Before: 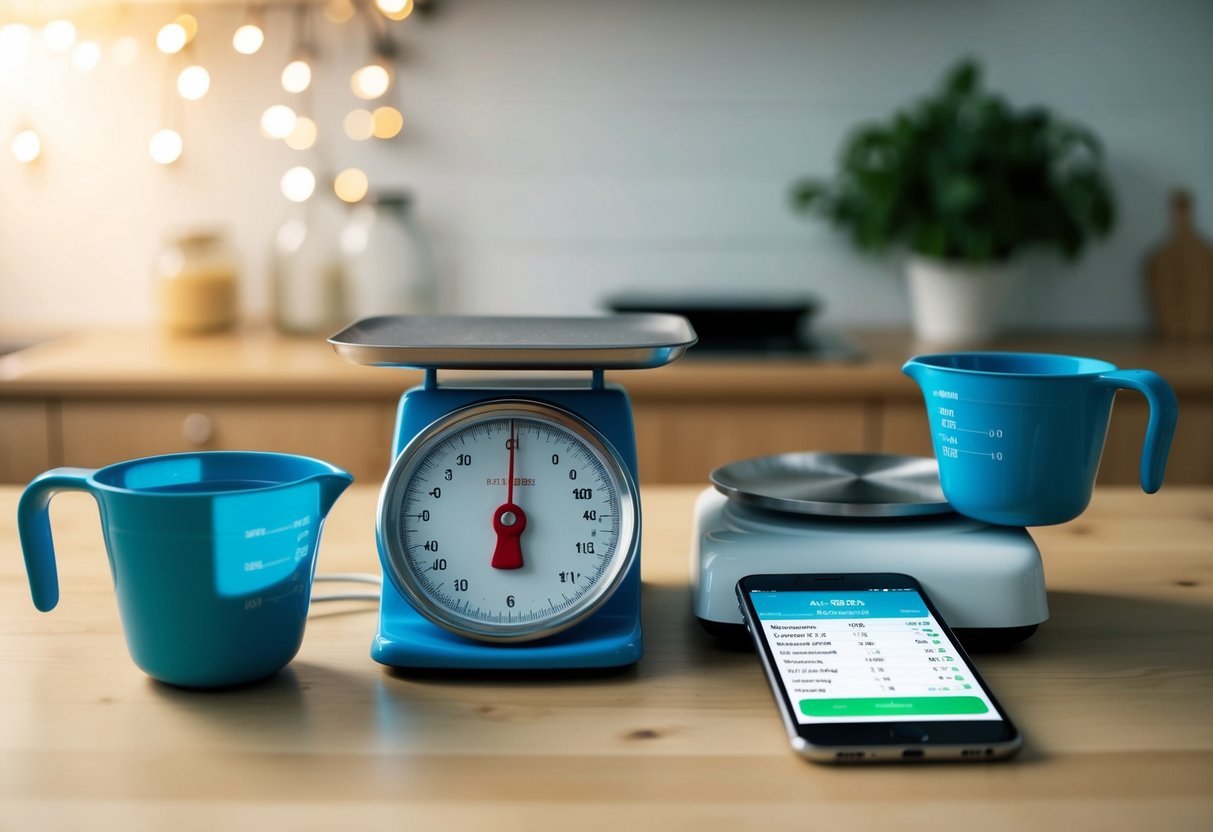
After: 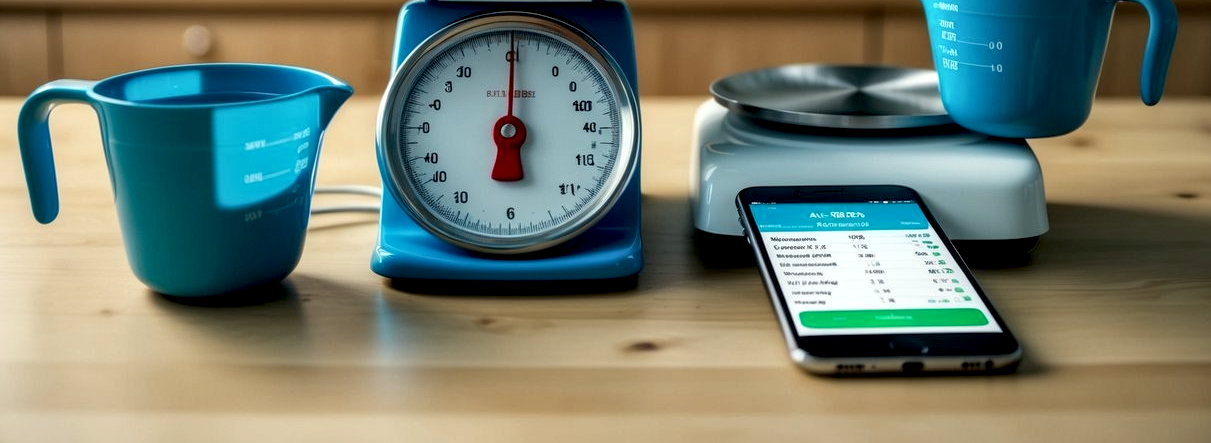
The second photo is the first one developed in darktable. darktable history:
local contrast: detail 144%
crop and rotate: top 46.746%, right 0.089%
exposure: black level correction 0.005, exposure 0.001 EV, compensate highlight preservation false
color correction: highlights a* -2.47, highlights b* 2.32
